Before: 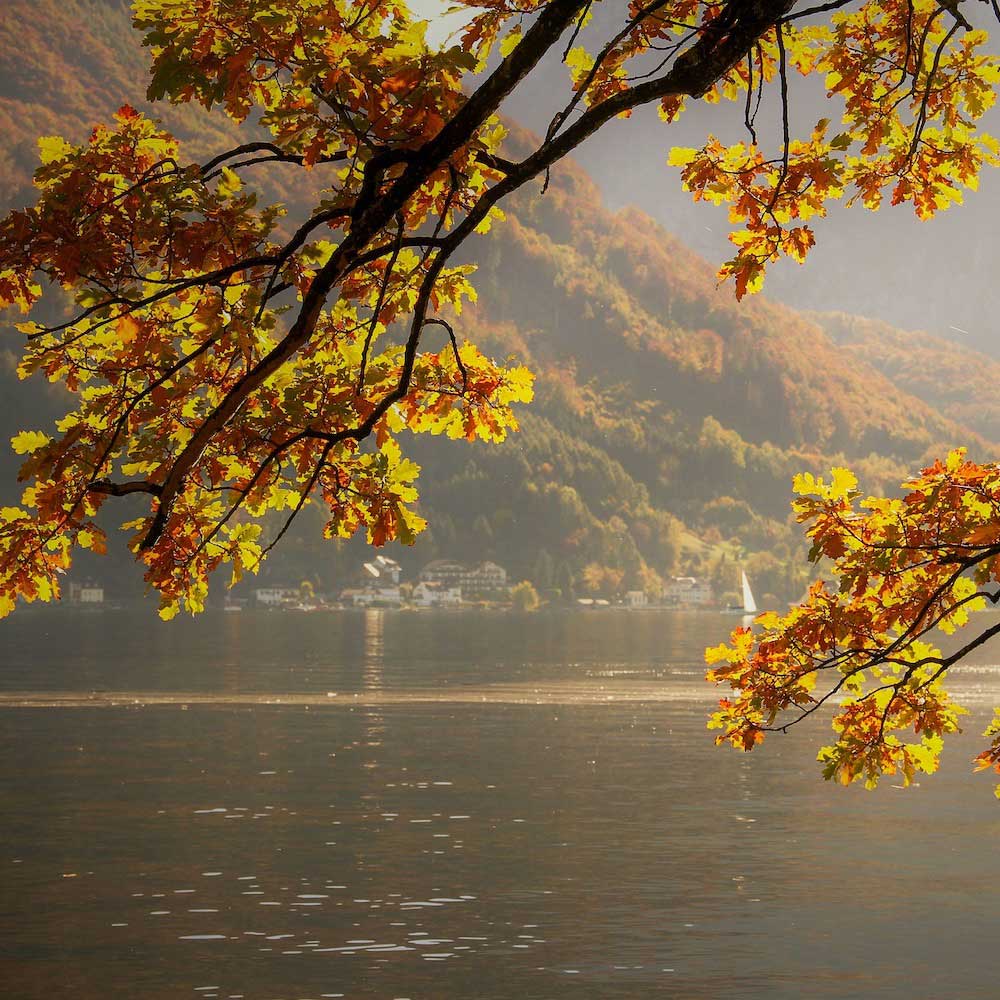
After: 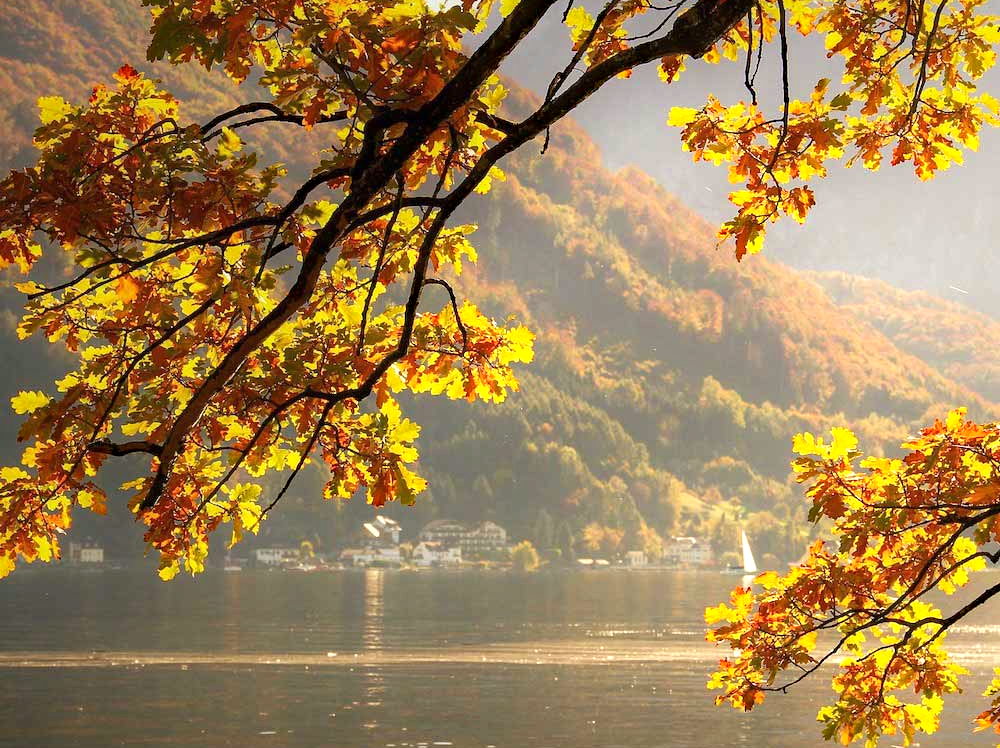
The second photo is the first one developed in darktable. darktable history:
haze removal: compatibility mode true, adaptive false
crop: top 4.074%, bottom 21.029%
exposure: exposure 0.652 EV, compensate highlight preservation false
